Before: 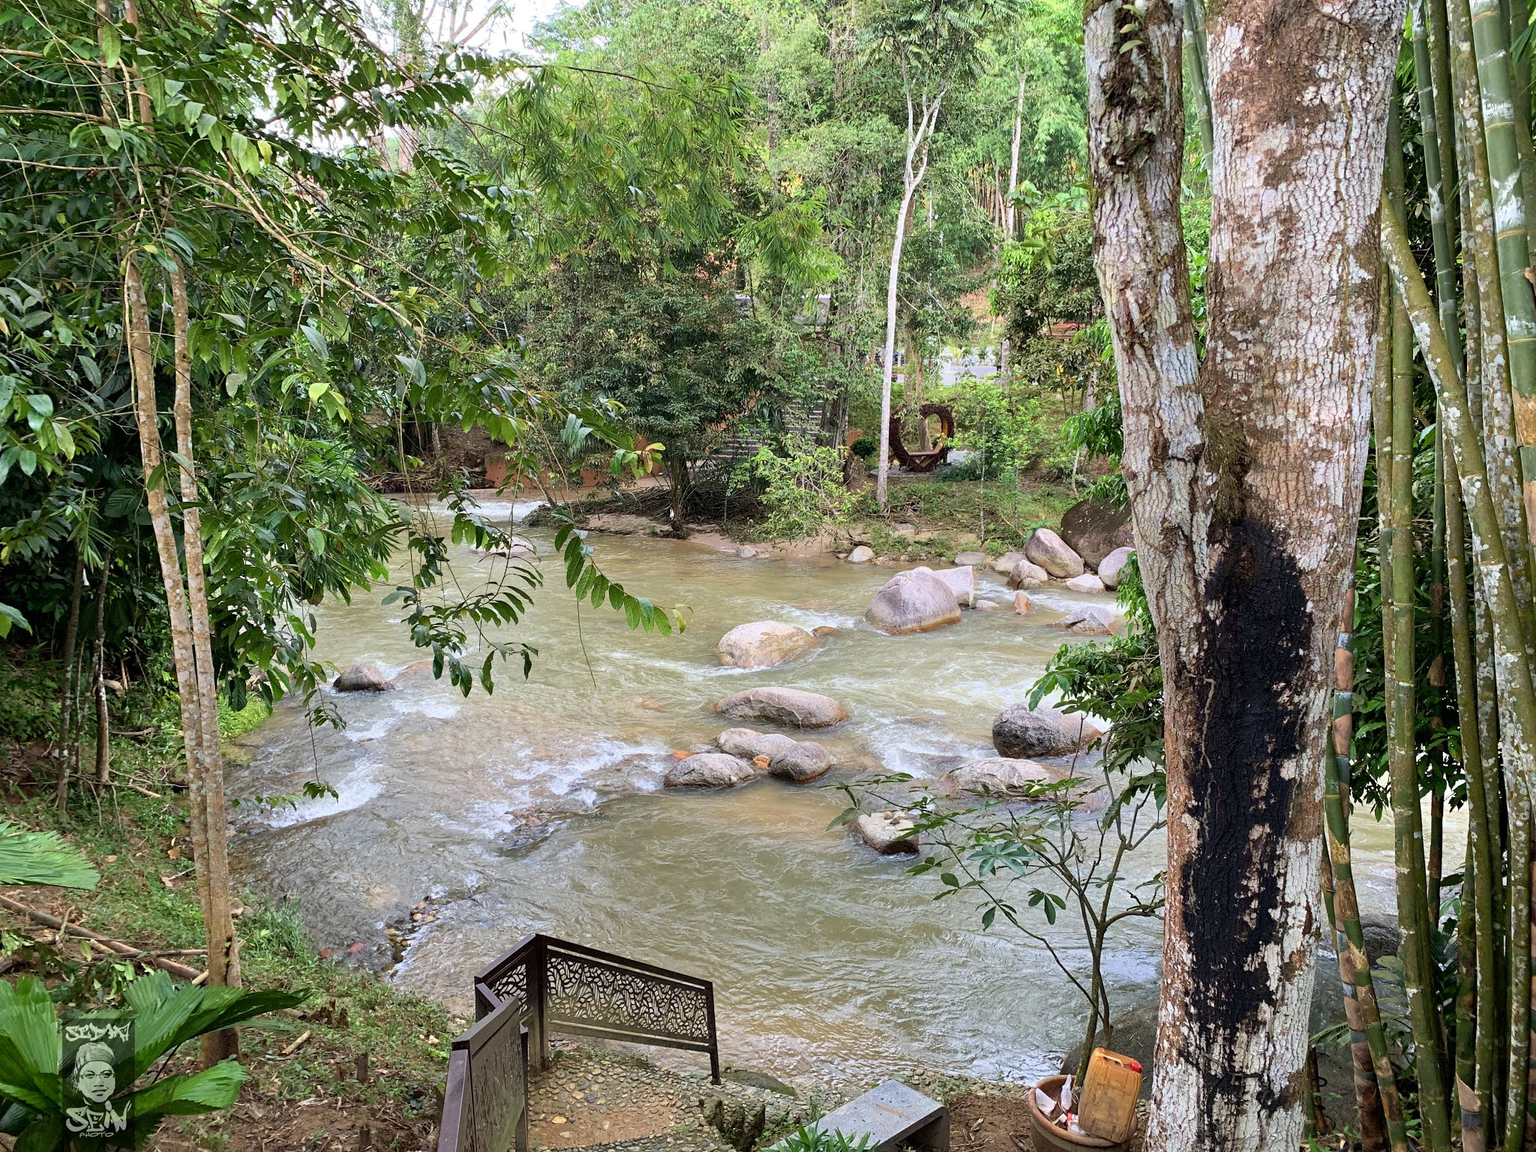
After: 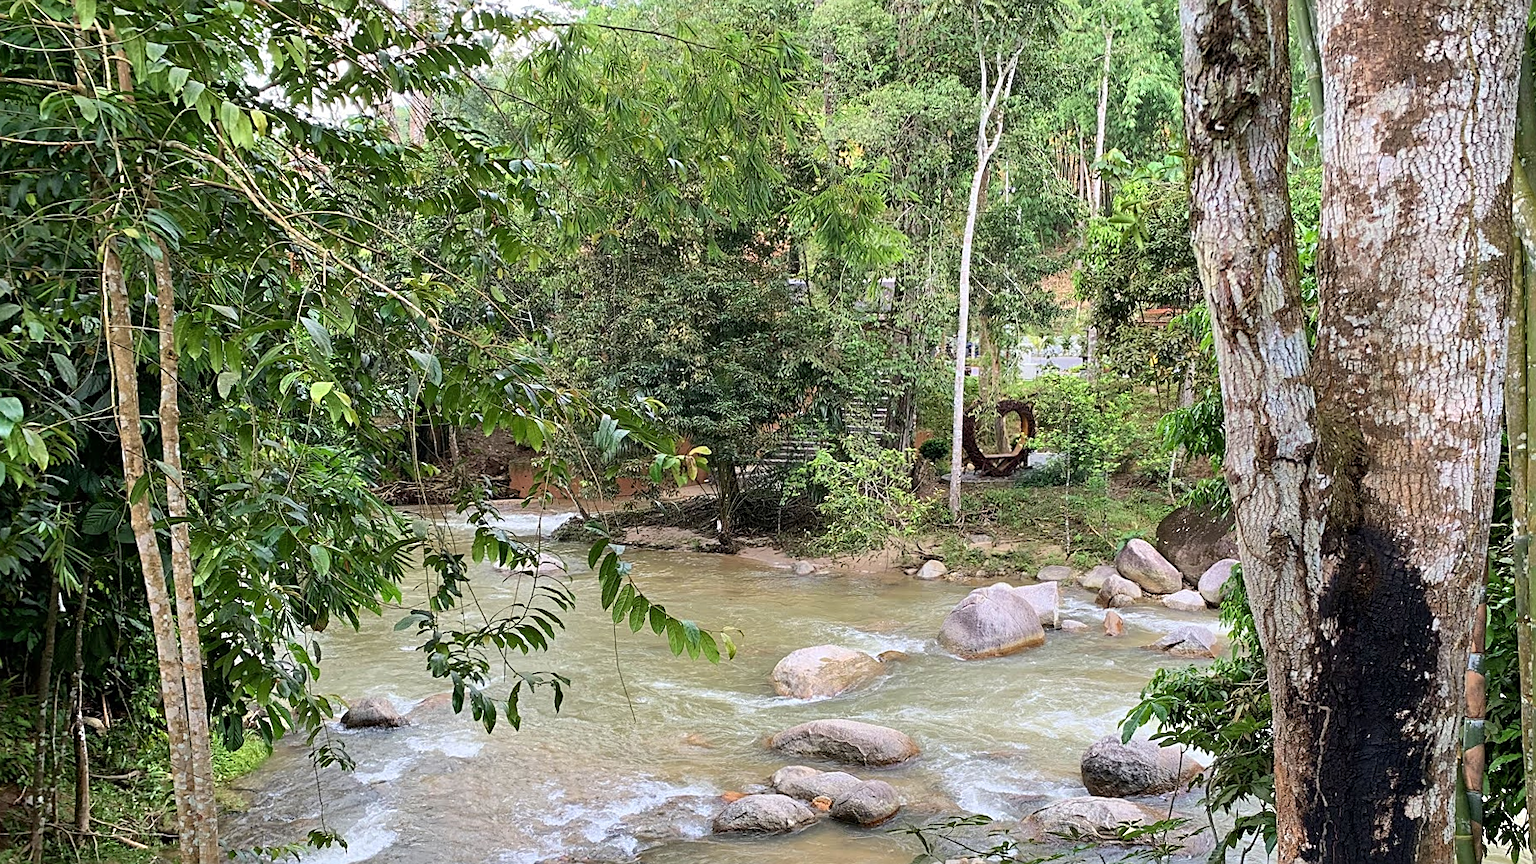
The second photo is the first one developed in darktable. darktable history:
crop: left 1.509%, top 3.452%, right 7.696%, bottom 28.452%
rotate and perspective: rotation -0.45°, automatic cropping original format, crop left 0.008, crop right 0.992, crop top 0.012, crop bottom 0.988
sharpen: on, module defaults
